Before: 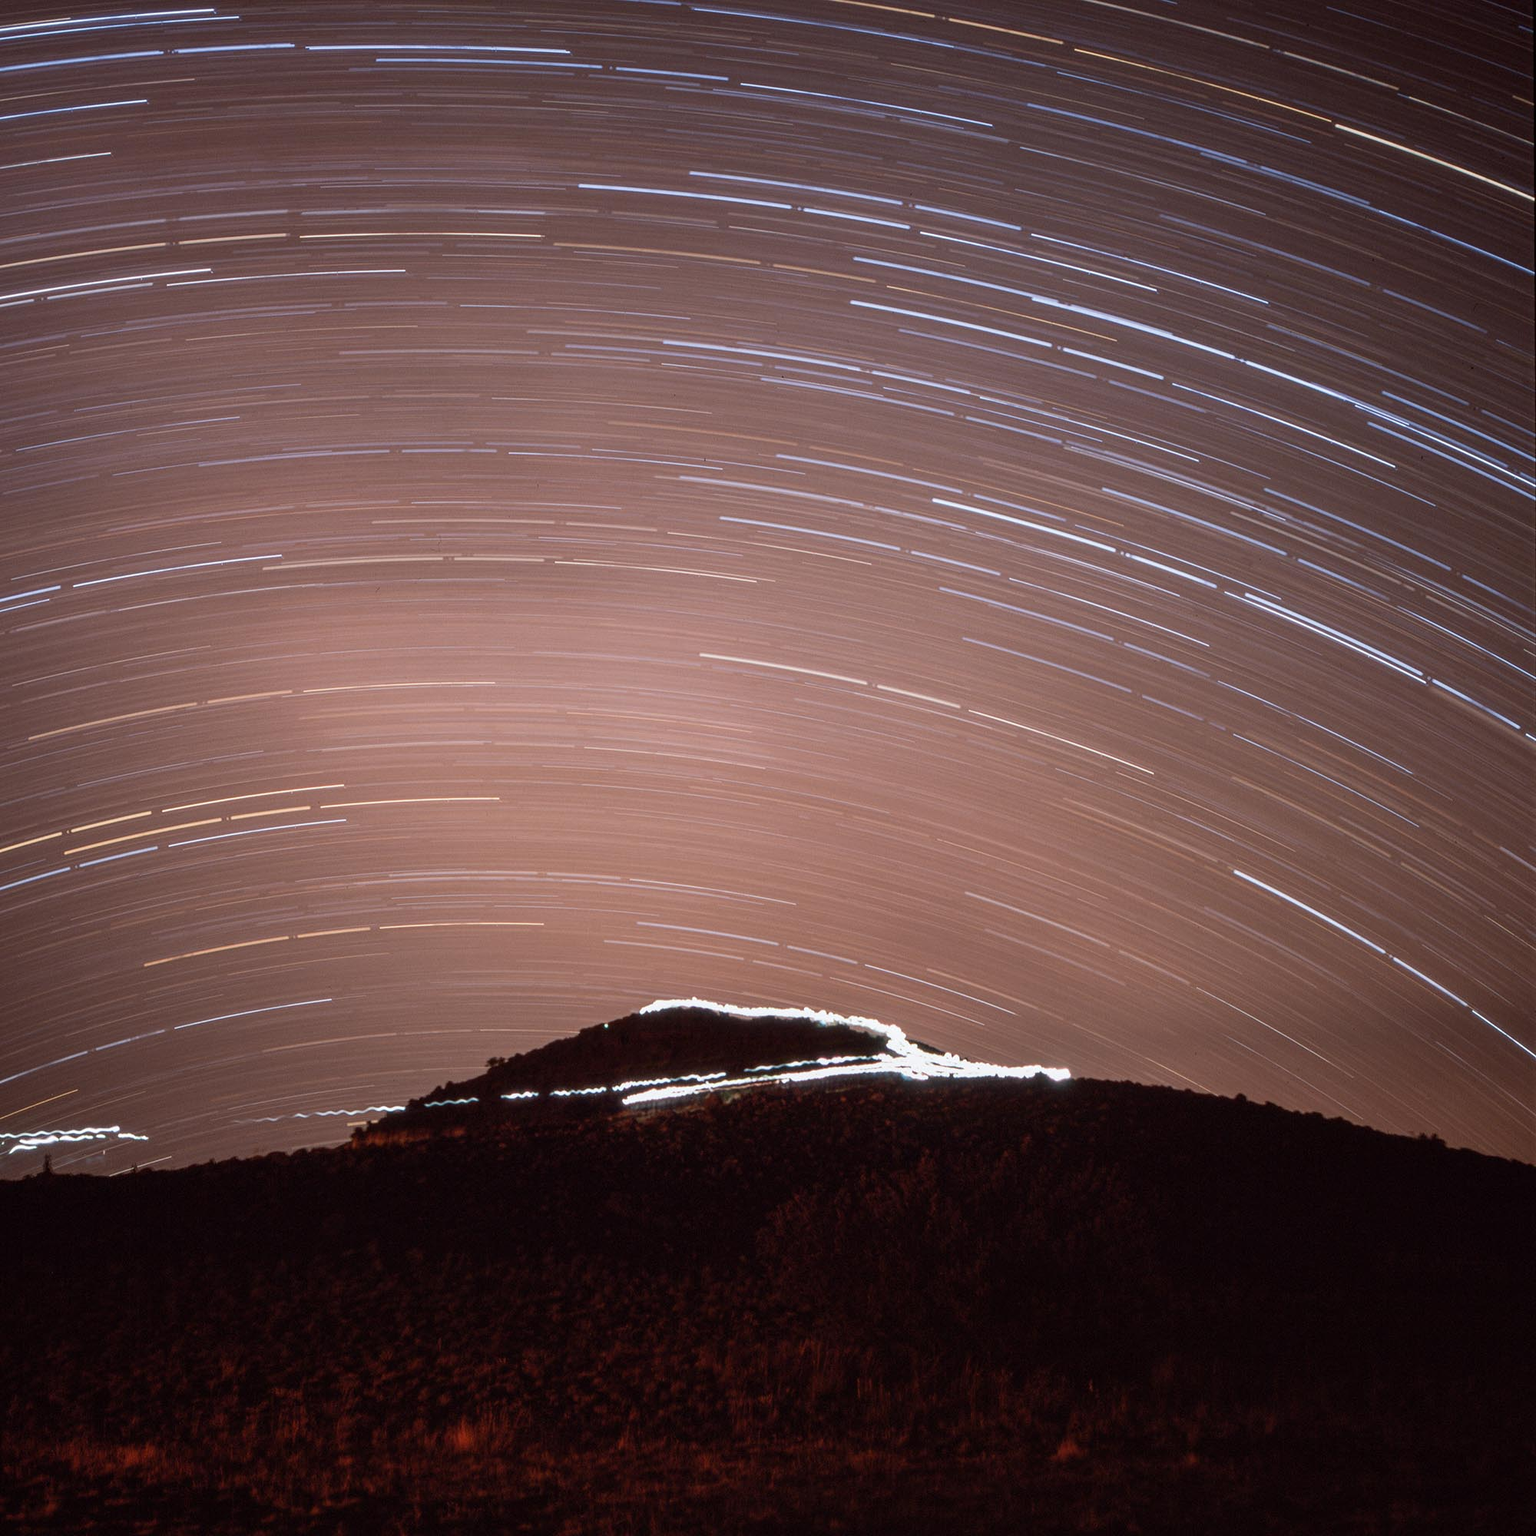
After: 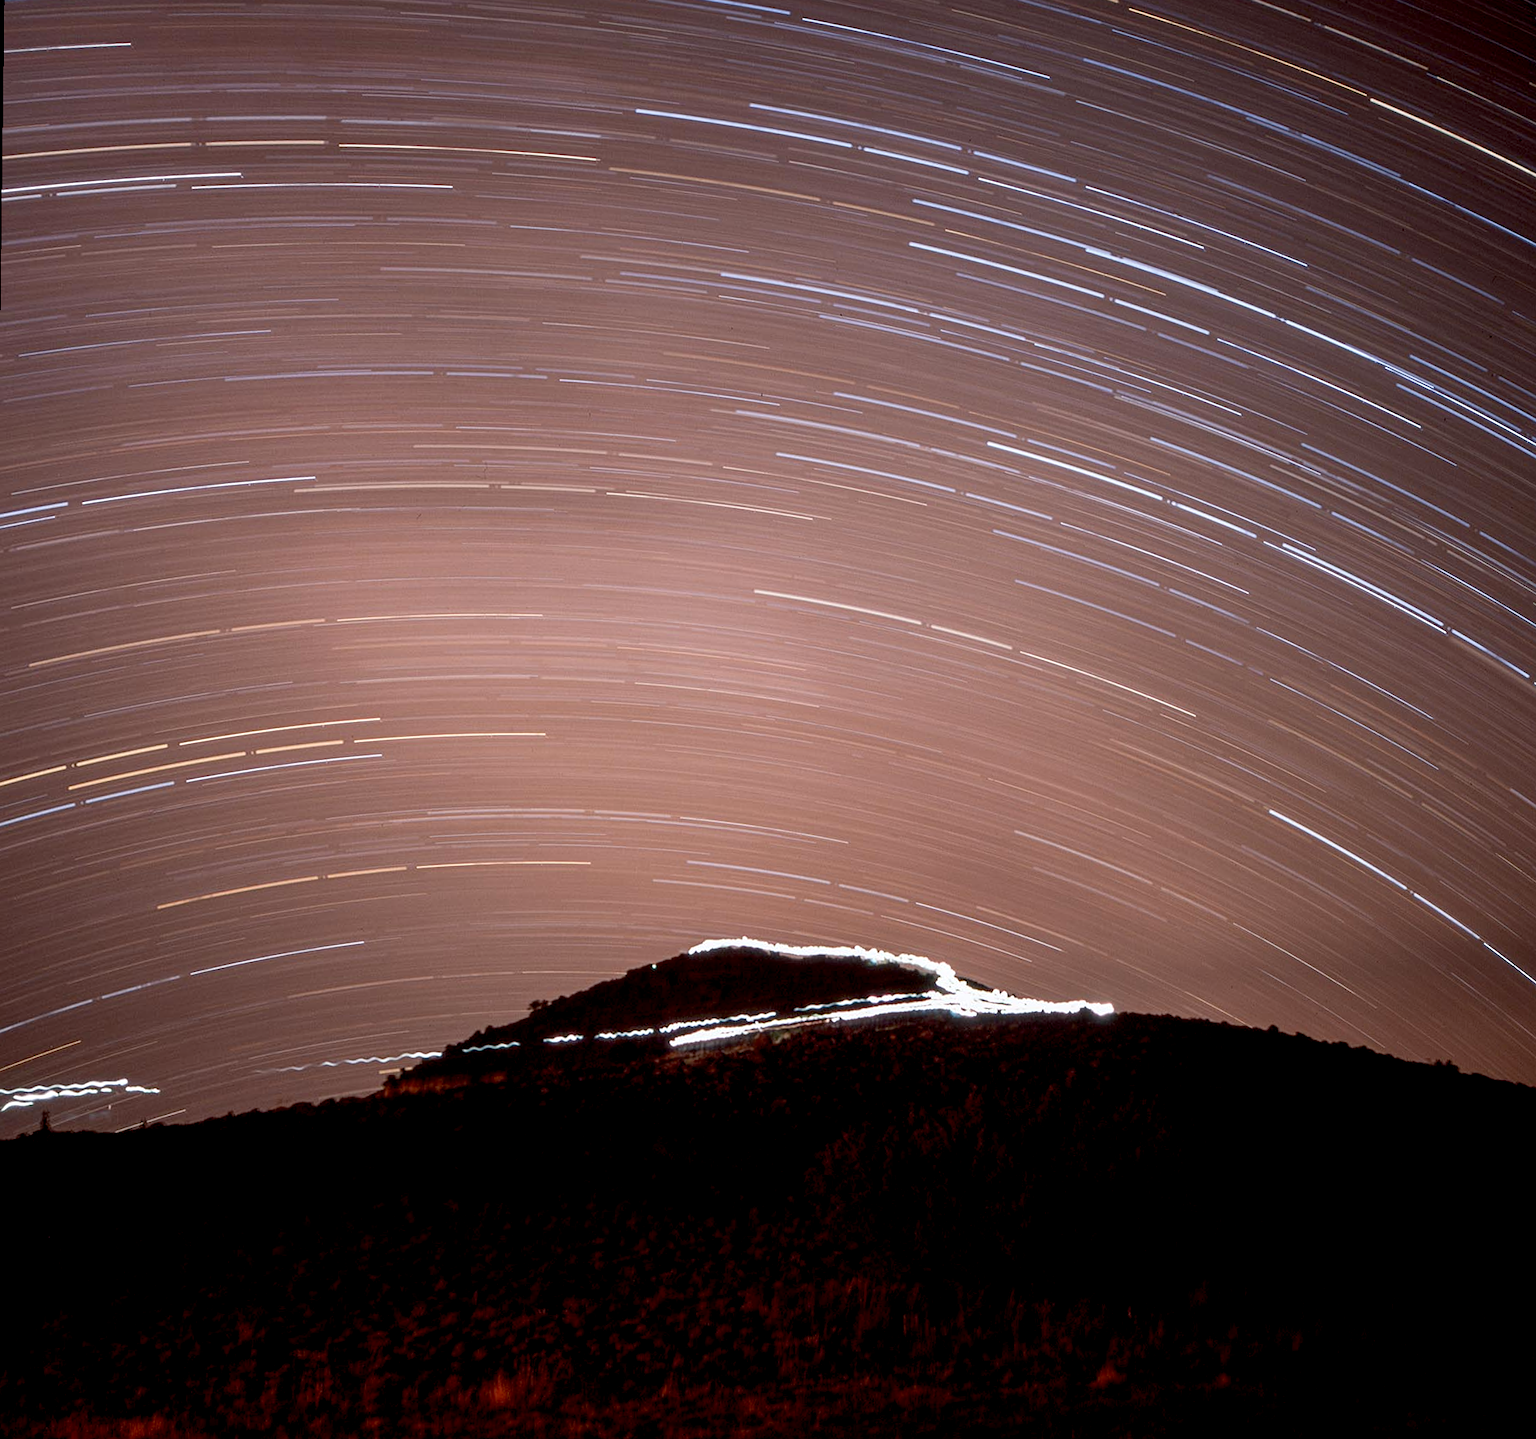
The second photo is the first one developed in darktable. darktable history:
sharpen: amount 0.2
exposure: black level correction 0.007, exposure 0.093 EV, compensate highlight preservation false
rotate and perspective: rotation 0.679°, lens shift (horizontal) 0.136, crop left 0.009, crop right 0.991, crop top 0.078, crop bottom 0.95
